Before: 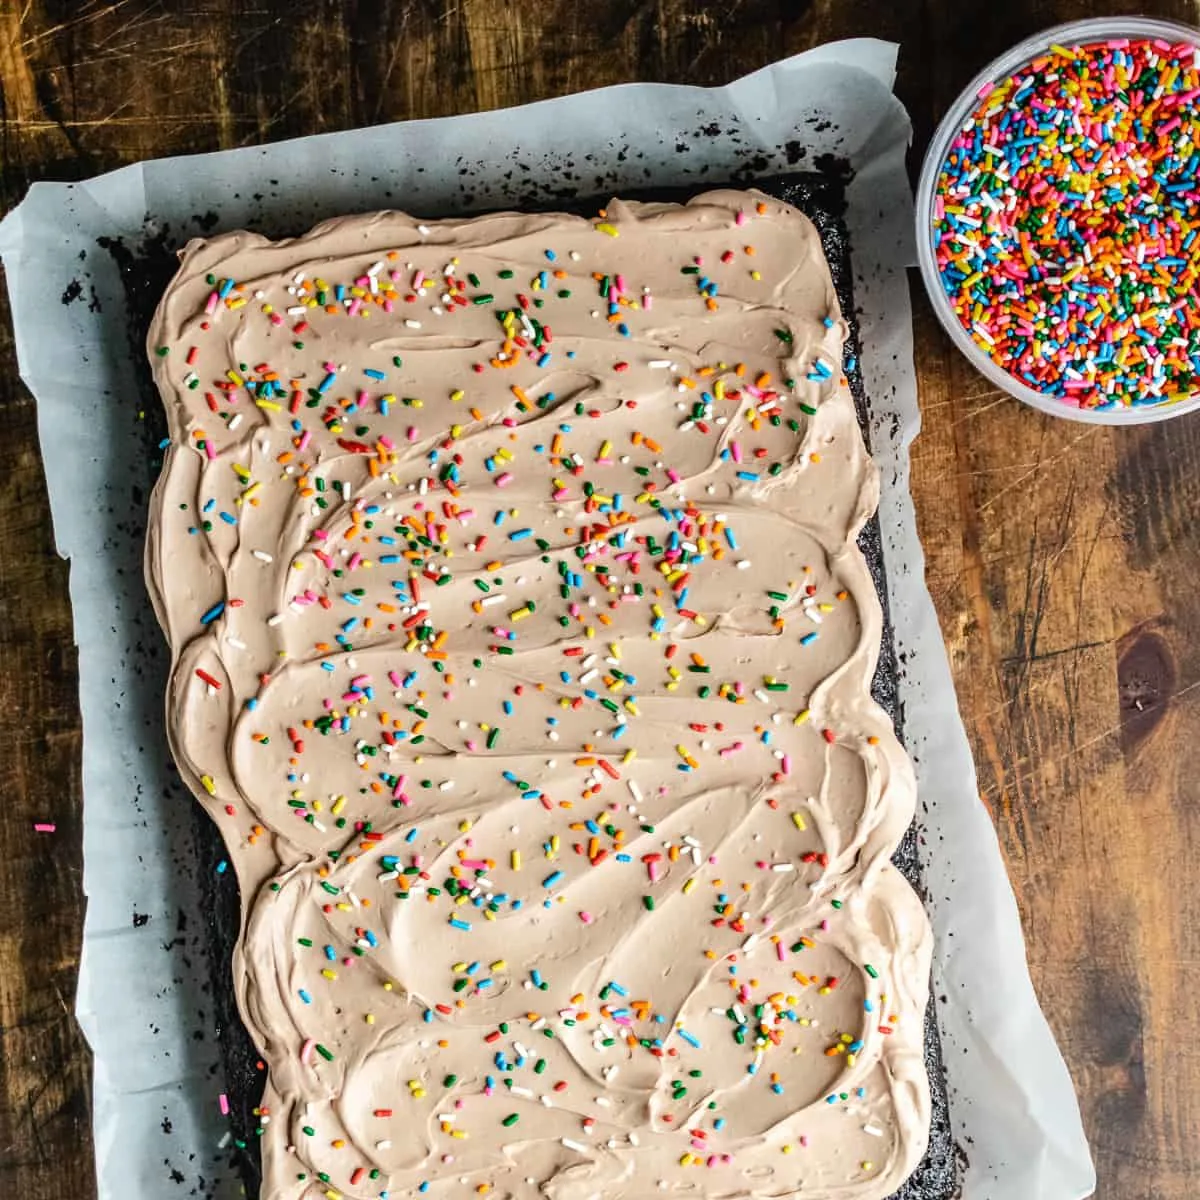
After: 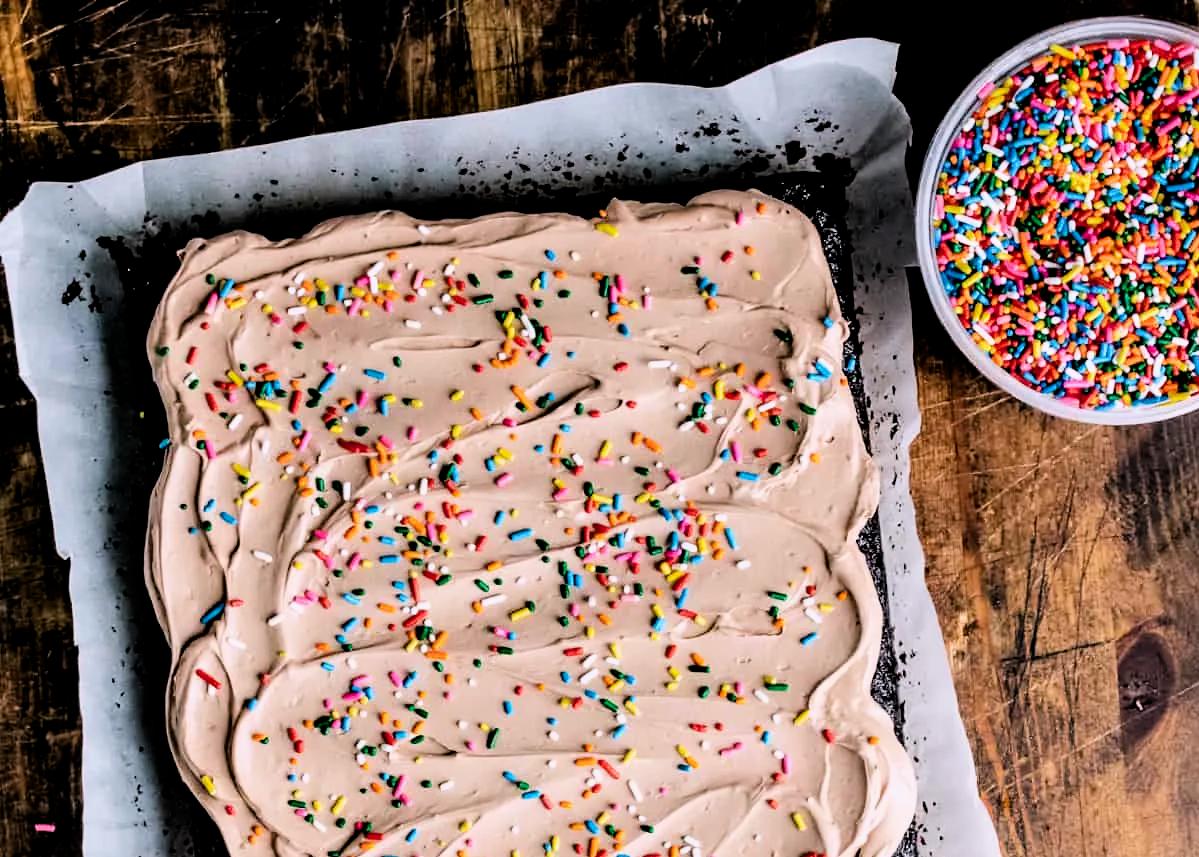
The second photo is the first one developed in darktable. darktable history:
contrast equalizer: octaves 7, y [[0.6 ×6], [0.55 ×6], [0 ×6], [0 ×6], [0 ×6]], mix 0.35
filmic rgb: black relative exposure -3.92 EV, white relative exposure 3.14 EV, hardness 2.87
white balance: red 1.05, blue 1.072
contrast brightness saturation: contrast 0.08, saturation 0.02
crop: bottom 28.576%
